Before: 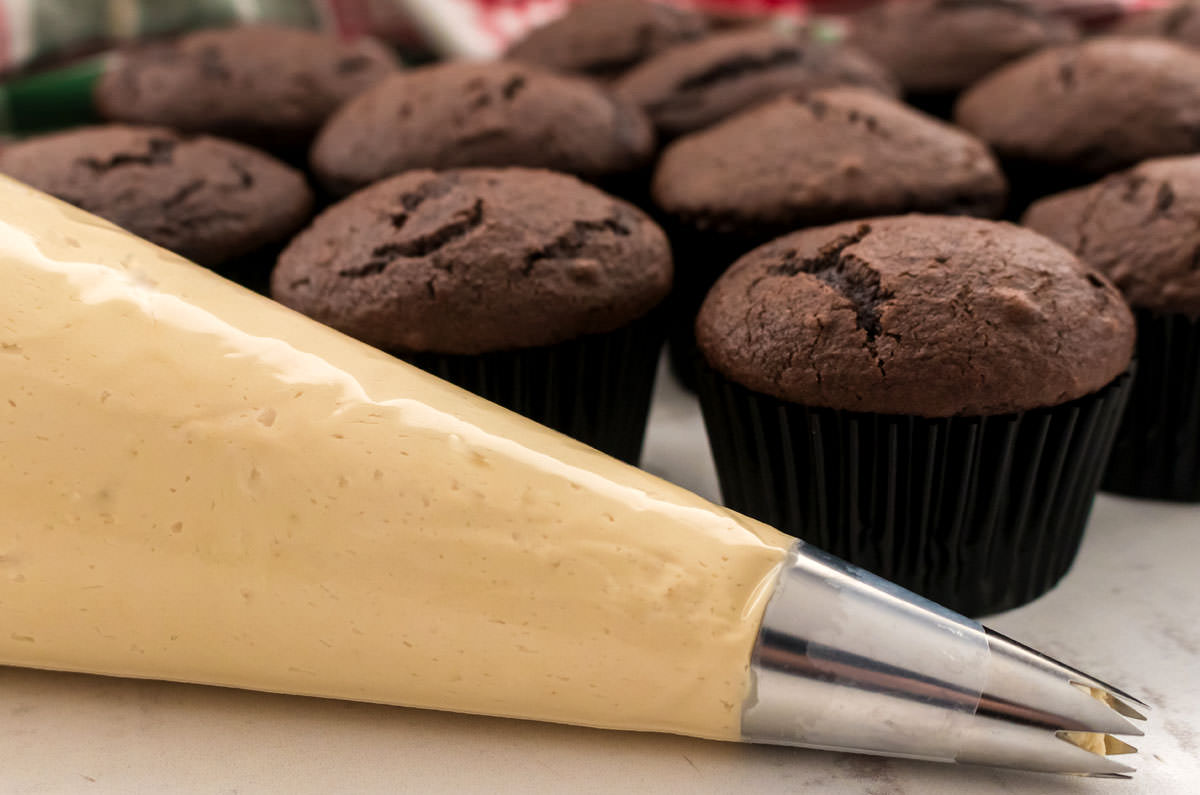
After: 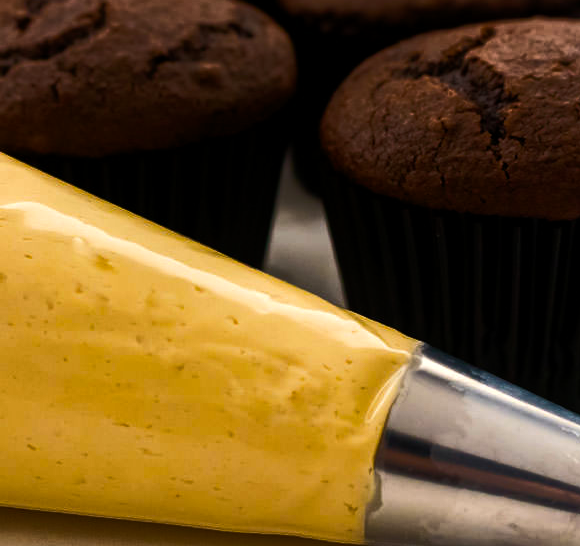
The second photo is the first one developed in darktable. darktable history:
crop: left 31.351%, top 24.795%, right 20.285%, bottom 6.499%
color balance rgb: linear chroma grading › shadows 10.074%, linear chroma grading › highlights 10.414%, linear chroma grading › global chroma 14.646%, linear chroma grading › mid-tones 14.639%, perceptual saturation grading › global saturation 30.48%, perceptual brilliance grading › highlights 2.23%, perceptual brilliance grading › mid-tones -49.905%, perceptual brilliance grading › shadows -50.005%, global vibrance 20%
